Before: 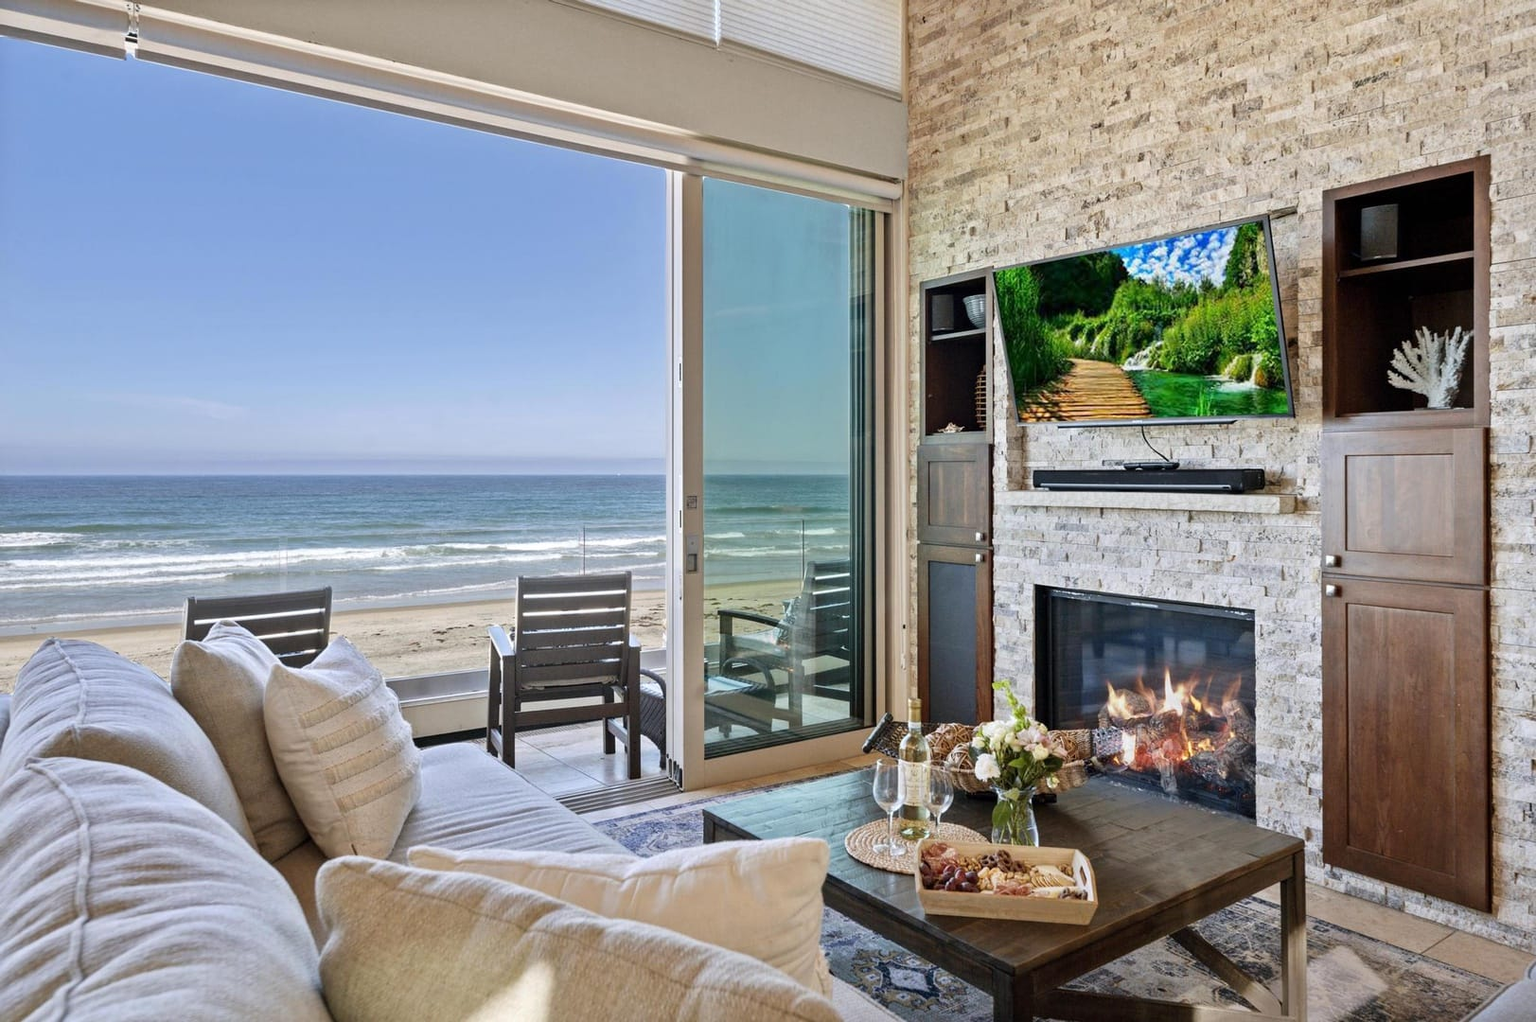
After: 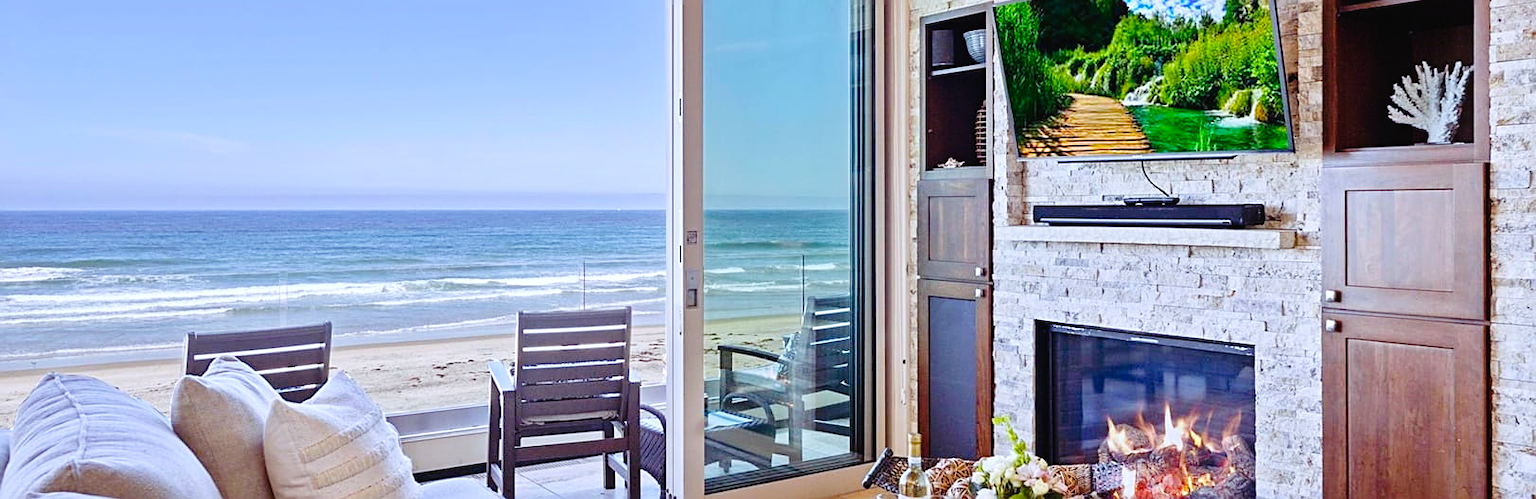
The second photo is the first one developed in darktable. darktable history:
crop and rotate: top 26.014%, bottom 25.058%
exposure: exposure 0.19 EV, compensate highlight preservation false
color calibration: illuminant as shot in camera, x 0.366, y 0.378, temperature 4430.09 K, saturation algorithm version 1 (2020)
local contrast: mode bilateral grid, contrast 14, coarseness 36, detail 105%, midtone range 0.2
sharpen: on, module defaults
color balance rgb: shadows lift › luminance 0.286%, shadows lift › chroma 6.731%, shadows lift › hue 298.11°, perceptual saturation grading › global saturation 31.284%, global vibrance 20%
tone curve: curves: ch0 [(0, 0.021) (0.049, 0.044) (0.152, 0.14) (0.328, 0.377) (0.473, 0.543) (0.641, 0.705) (0.868, 0.887) (1, 0.969)]; ch1 [(0, 0) (0.302, 0.331) (0.427, 0.433) (0.472, 0.47) (0.502, 0.503) (0.522, 0.526) (0.564, 0.591) (0.602, 0.632) (0.677, 0.701) (0.859, 0.885) (1, 1)]; ch2 [(0, 0) (0.33, 0.301) (0.447, 0.44) (0.487, 0.496) (0.502, 0.516) (0.535, 0.554) (0.565, 0.598) (0.618, 0.629) (1, 1)], preserve colors none
